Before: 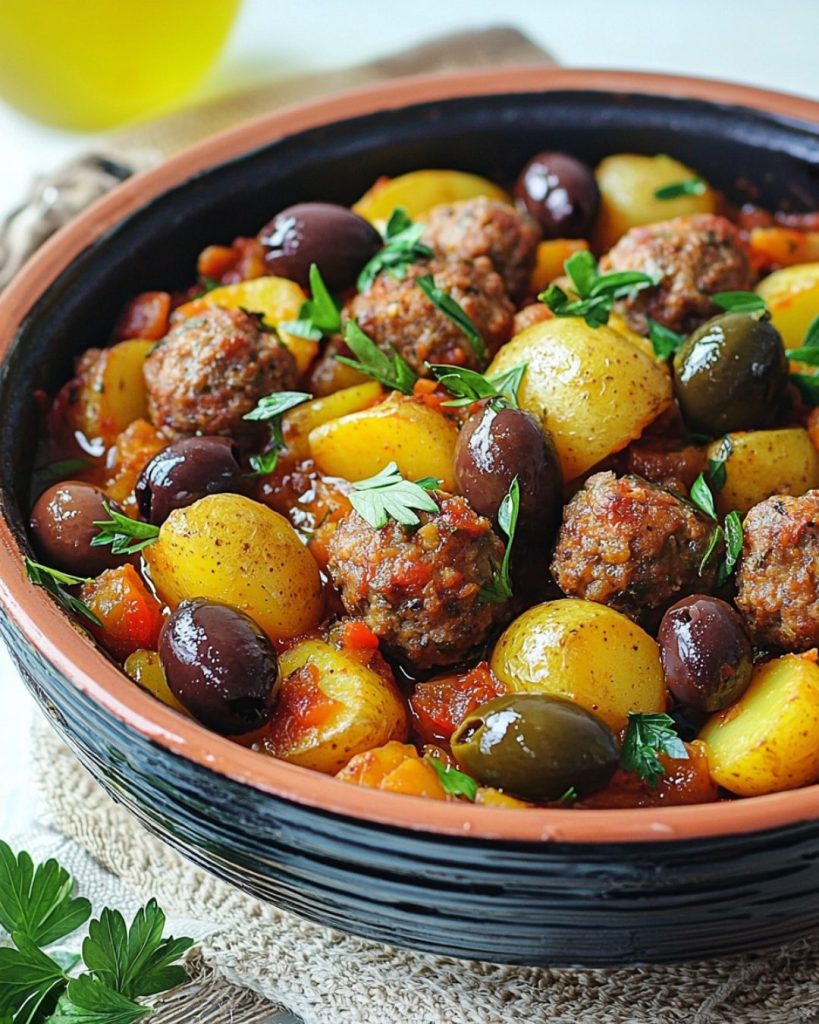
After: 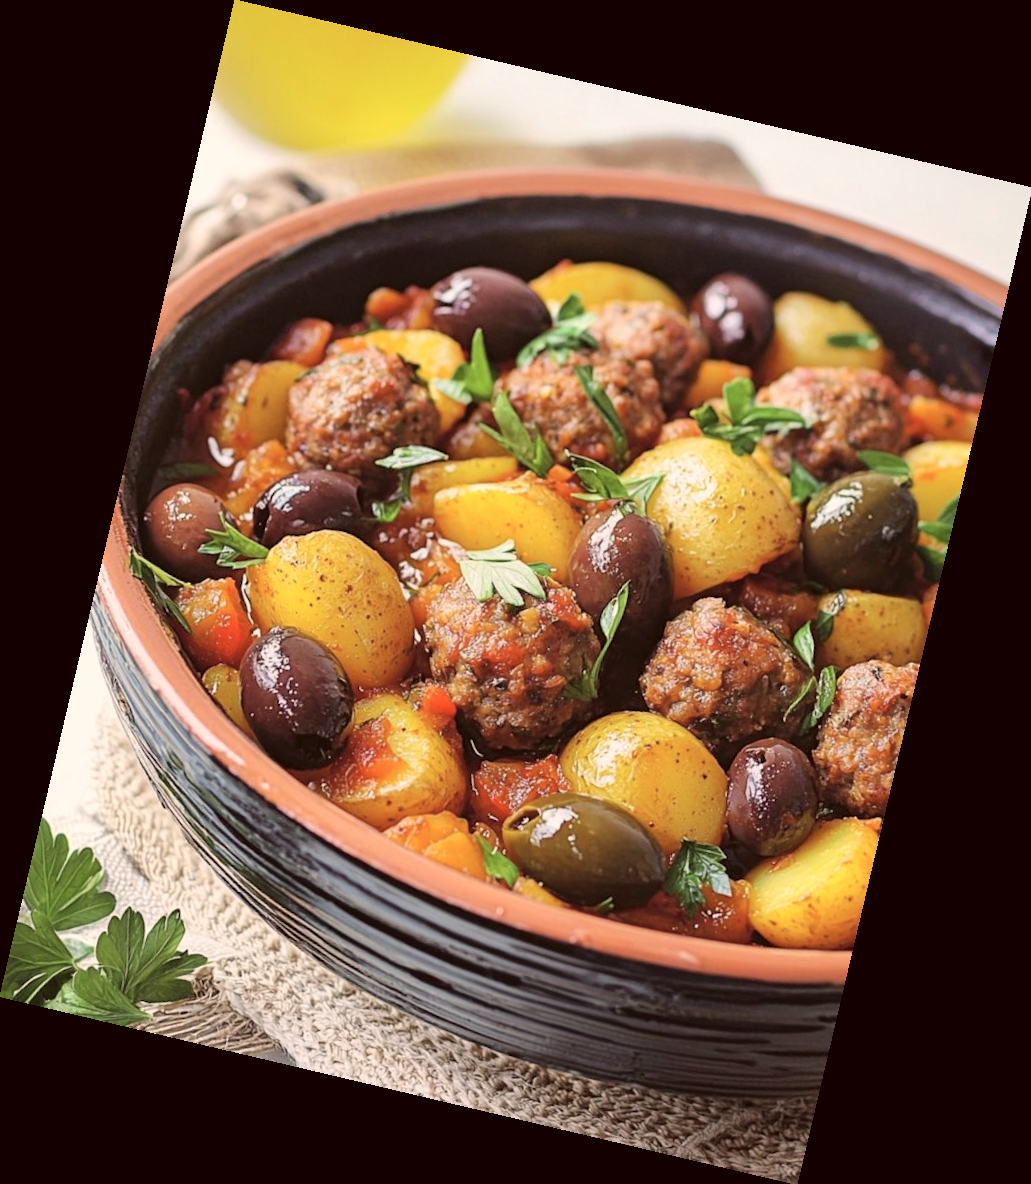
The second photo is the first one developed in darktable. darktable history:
color correction: highlights a* 10.21, highlights b* 9.79, shadows a* 8.61, shadows b* 7.88, saturation 0.8
contrast brightness saturation: brightness 0.13
rotate and perspective: rotation 13.27°, automatic cropping off
white balance: red 1.009, blue 0.985
